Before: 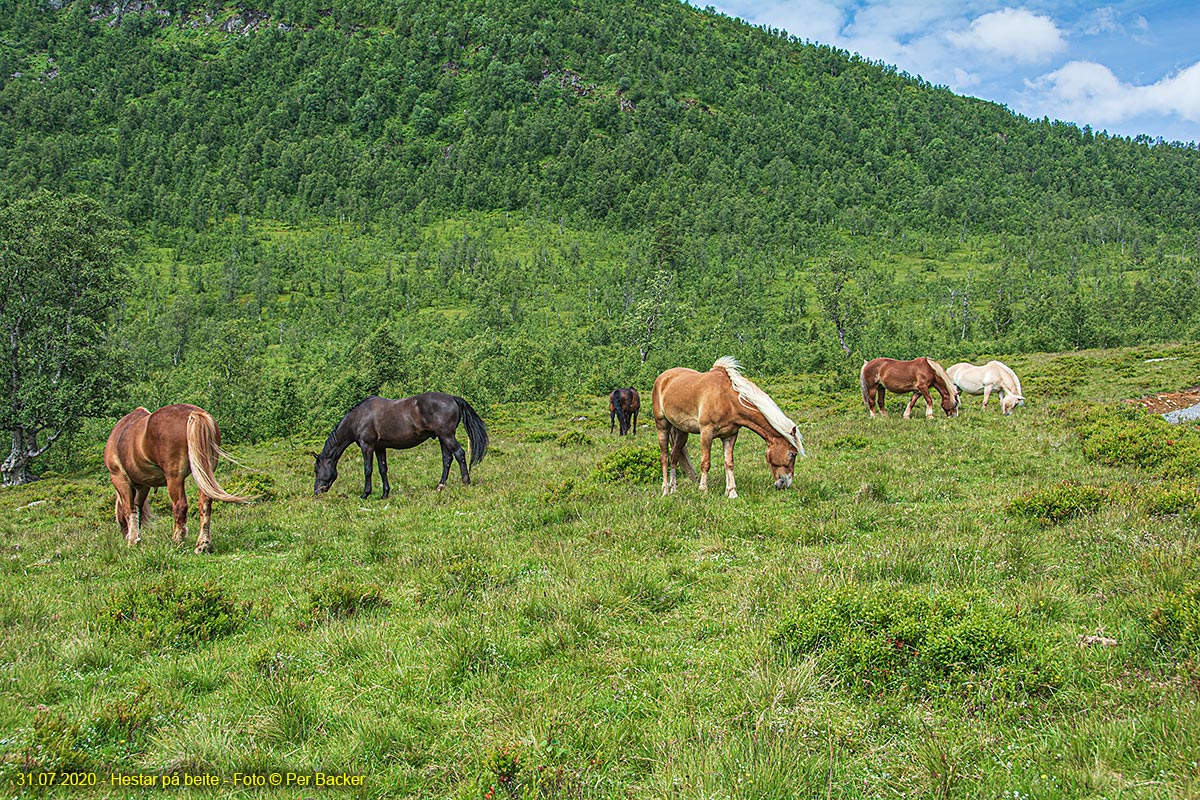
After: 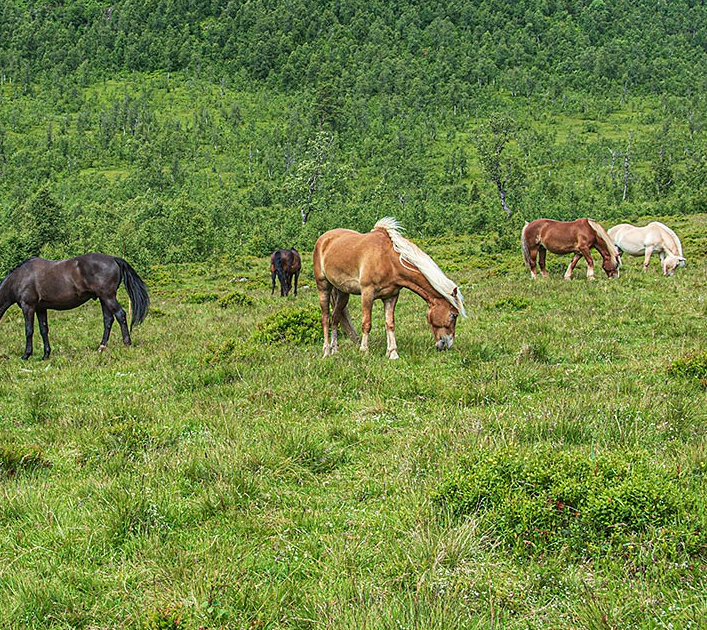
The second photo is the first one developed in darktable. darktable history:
crop and rotate: left 28.283%, top 17.488%, right 12.744%, bottom 3.747%
